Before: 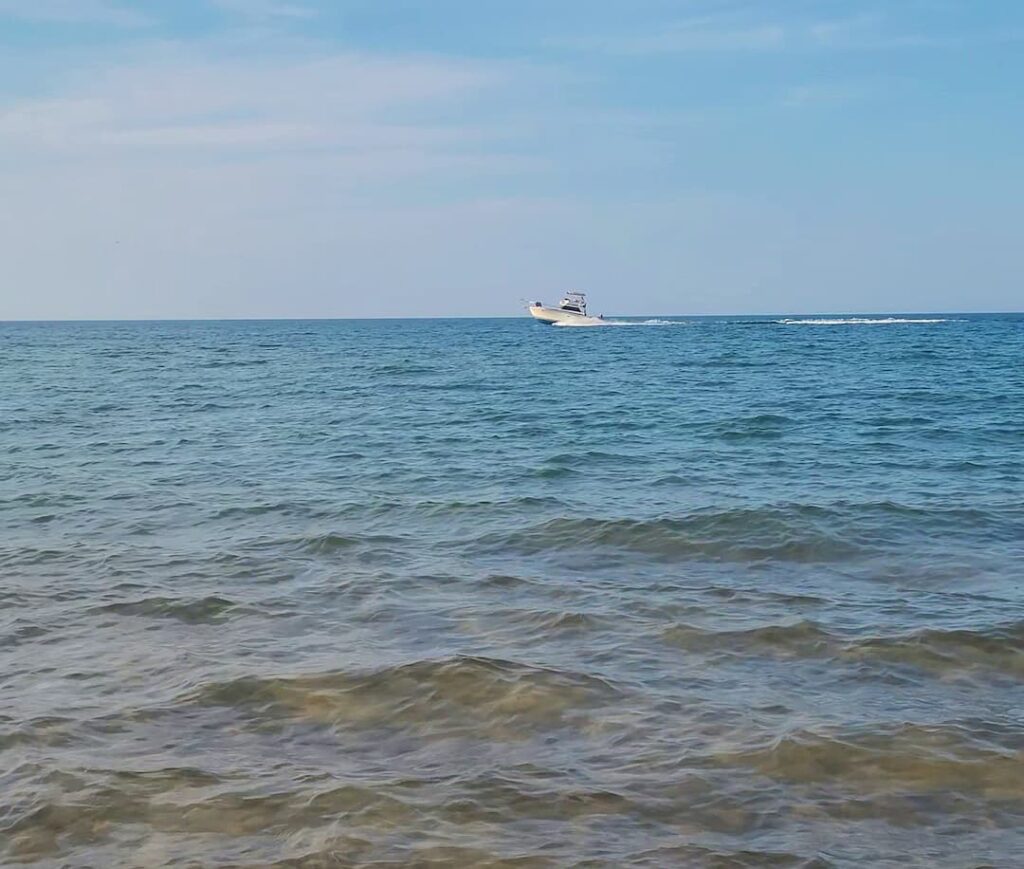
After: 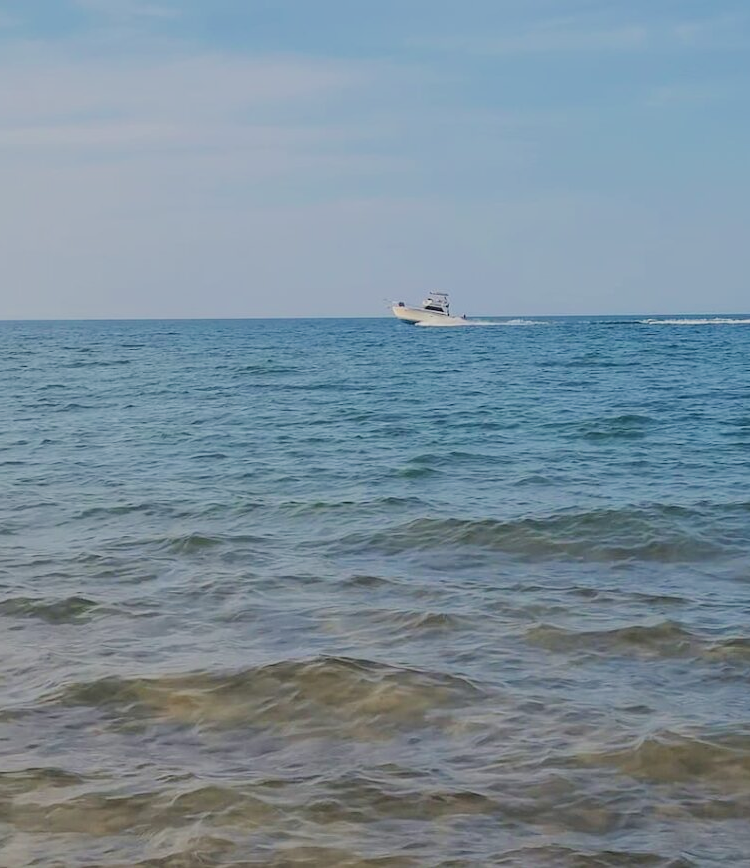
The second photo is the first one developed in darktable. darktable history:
crop: left 13.443%, right 13.31%
filmic rgb: black relative exposure -7.65 EV, white relative exposure 4.56 EV, hardness 3.61
